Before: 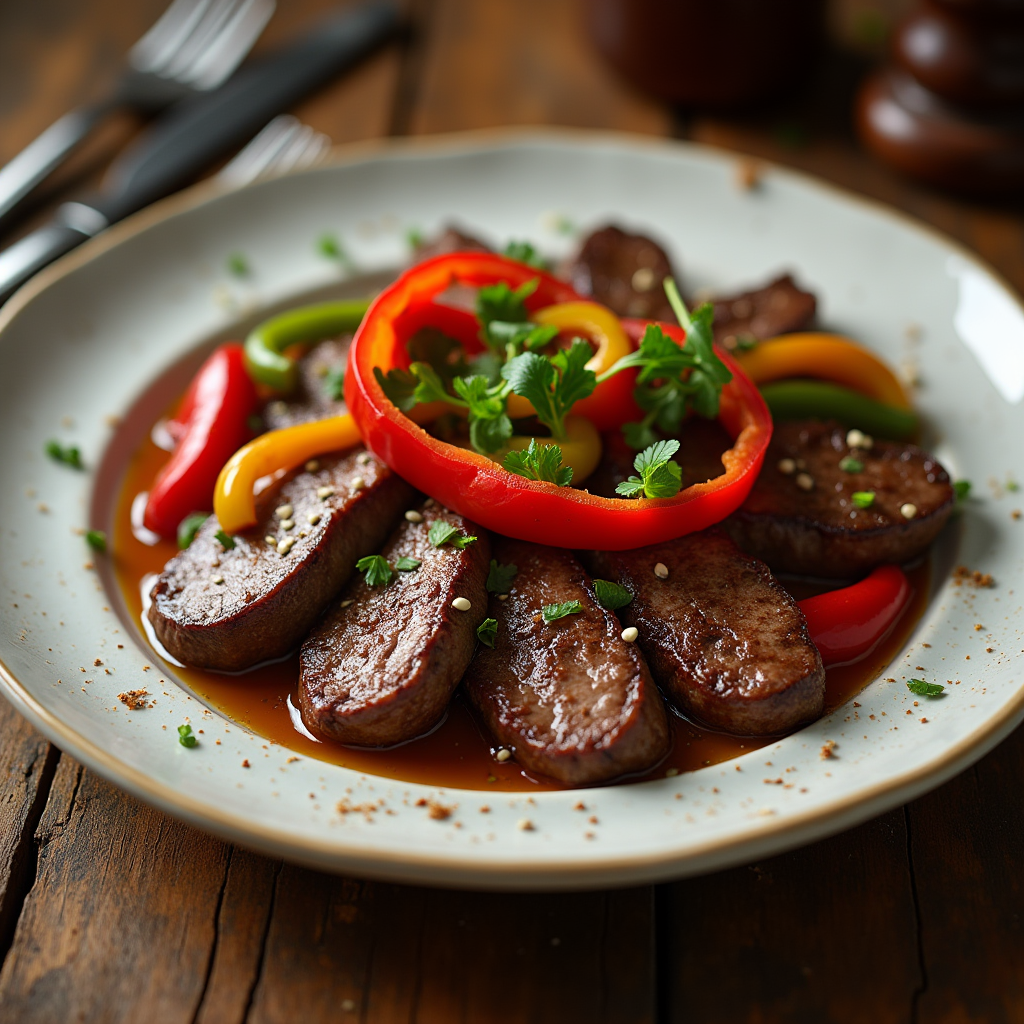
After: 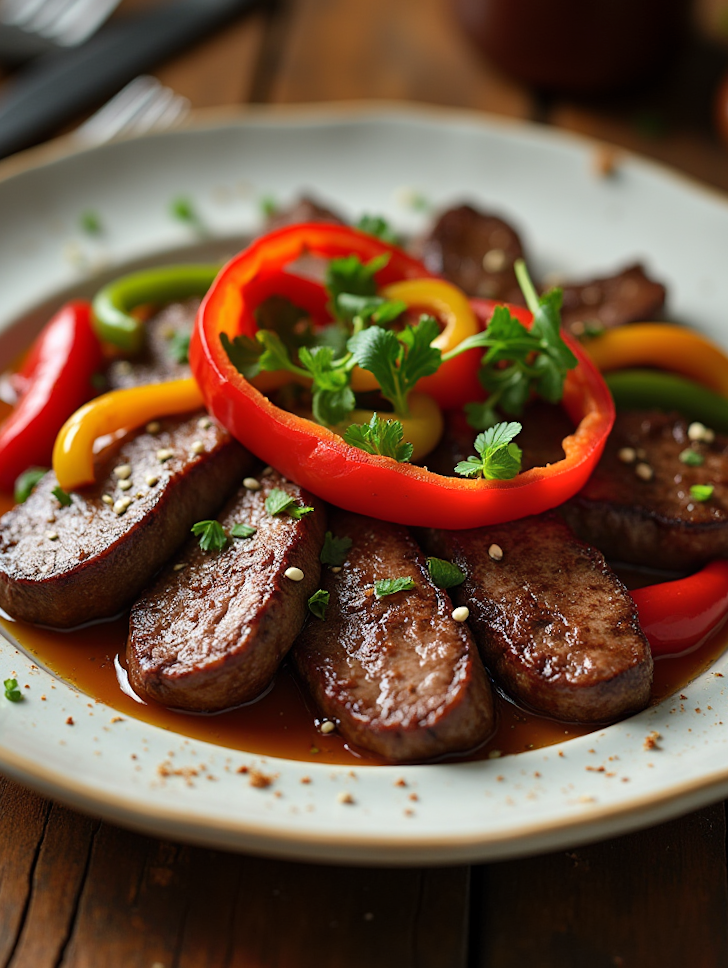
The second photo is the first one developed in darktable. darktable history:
crop and rotate: angle -3.29°, left 13.995%, top 0.045%, right 10.915%, bottom 0.066%
shadows and highlights: low approximation 0.01, soften with gaussian
